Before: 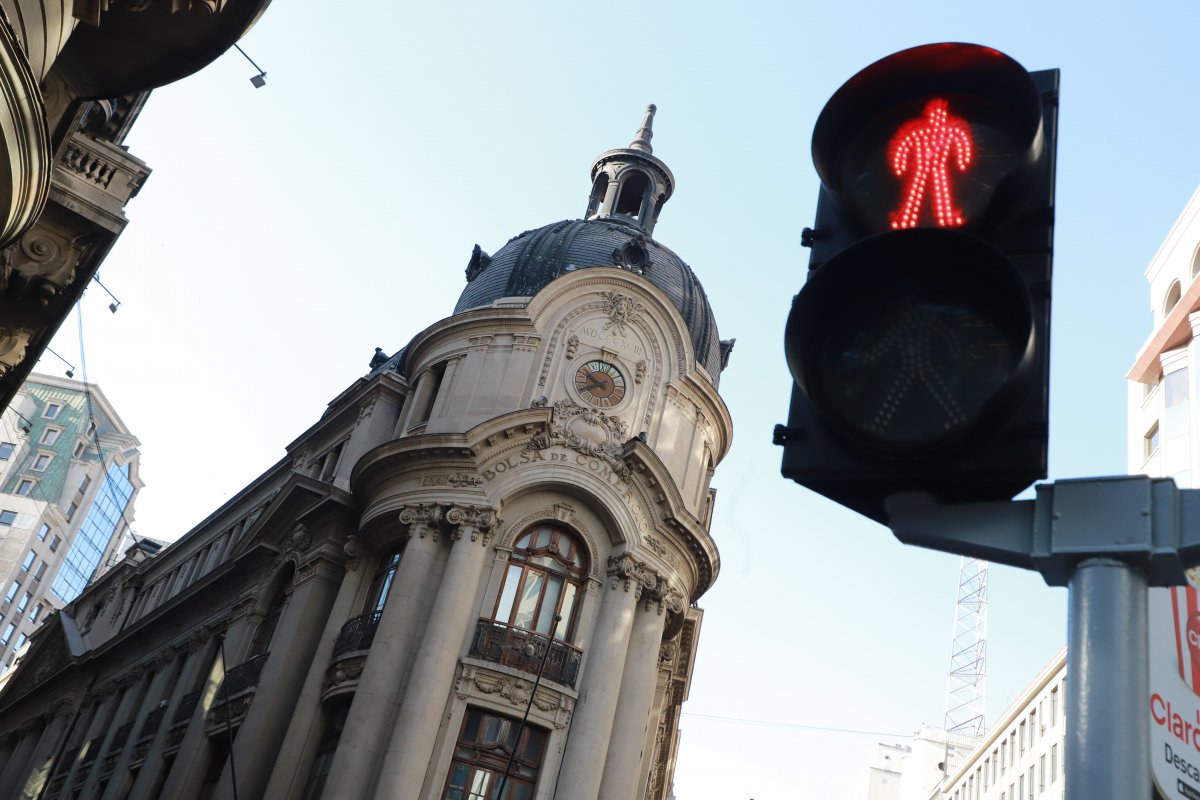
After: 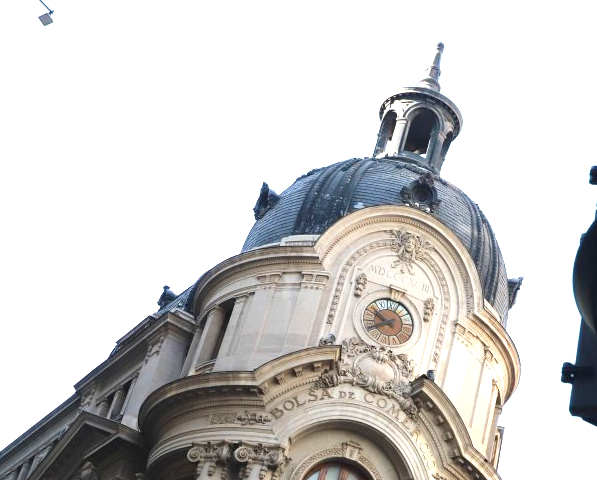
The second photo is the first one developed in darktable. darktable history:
crop: left 17.737%, top 7.787%, right 32.499%, bottom 32.201%
exposure: exposure 1.258 EV, compensate exposure bias true, compensate highlight preservation false
